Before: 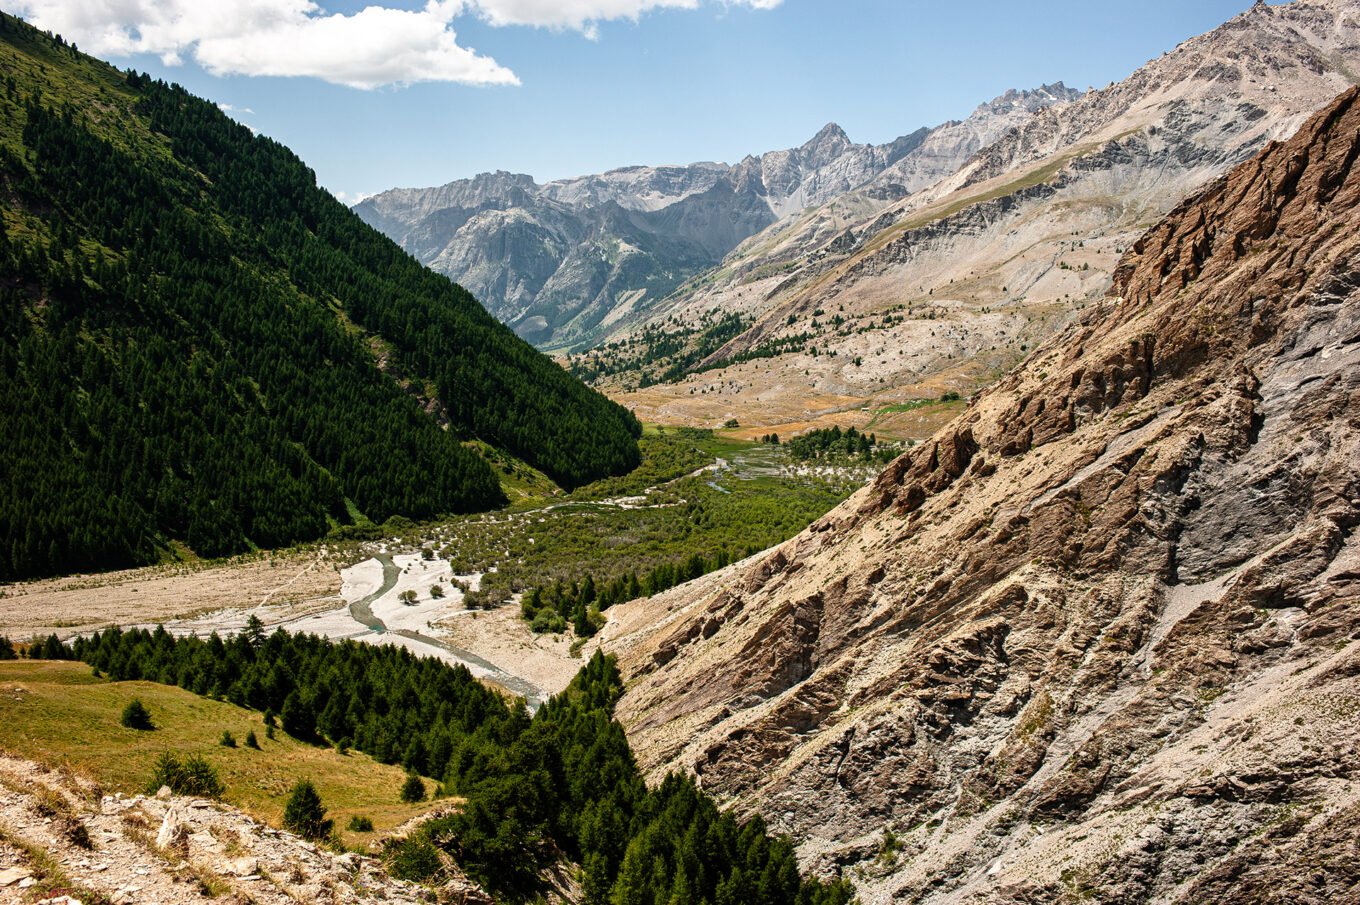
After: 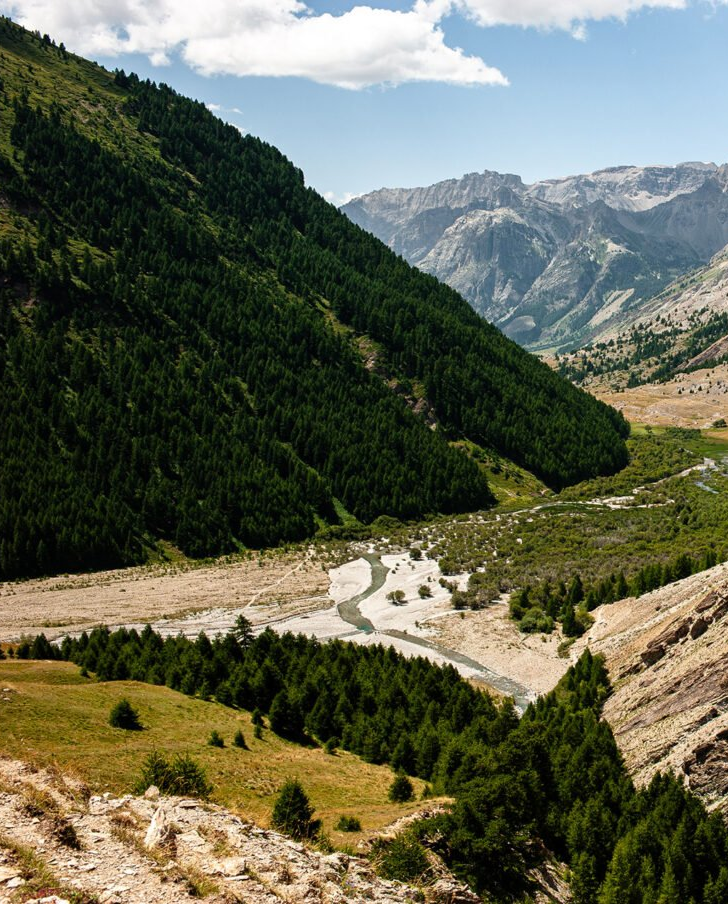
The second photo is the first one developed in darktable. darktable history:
crop: left 0.935%, right 45.529%, bottom 0.082%
